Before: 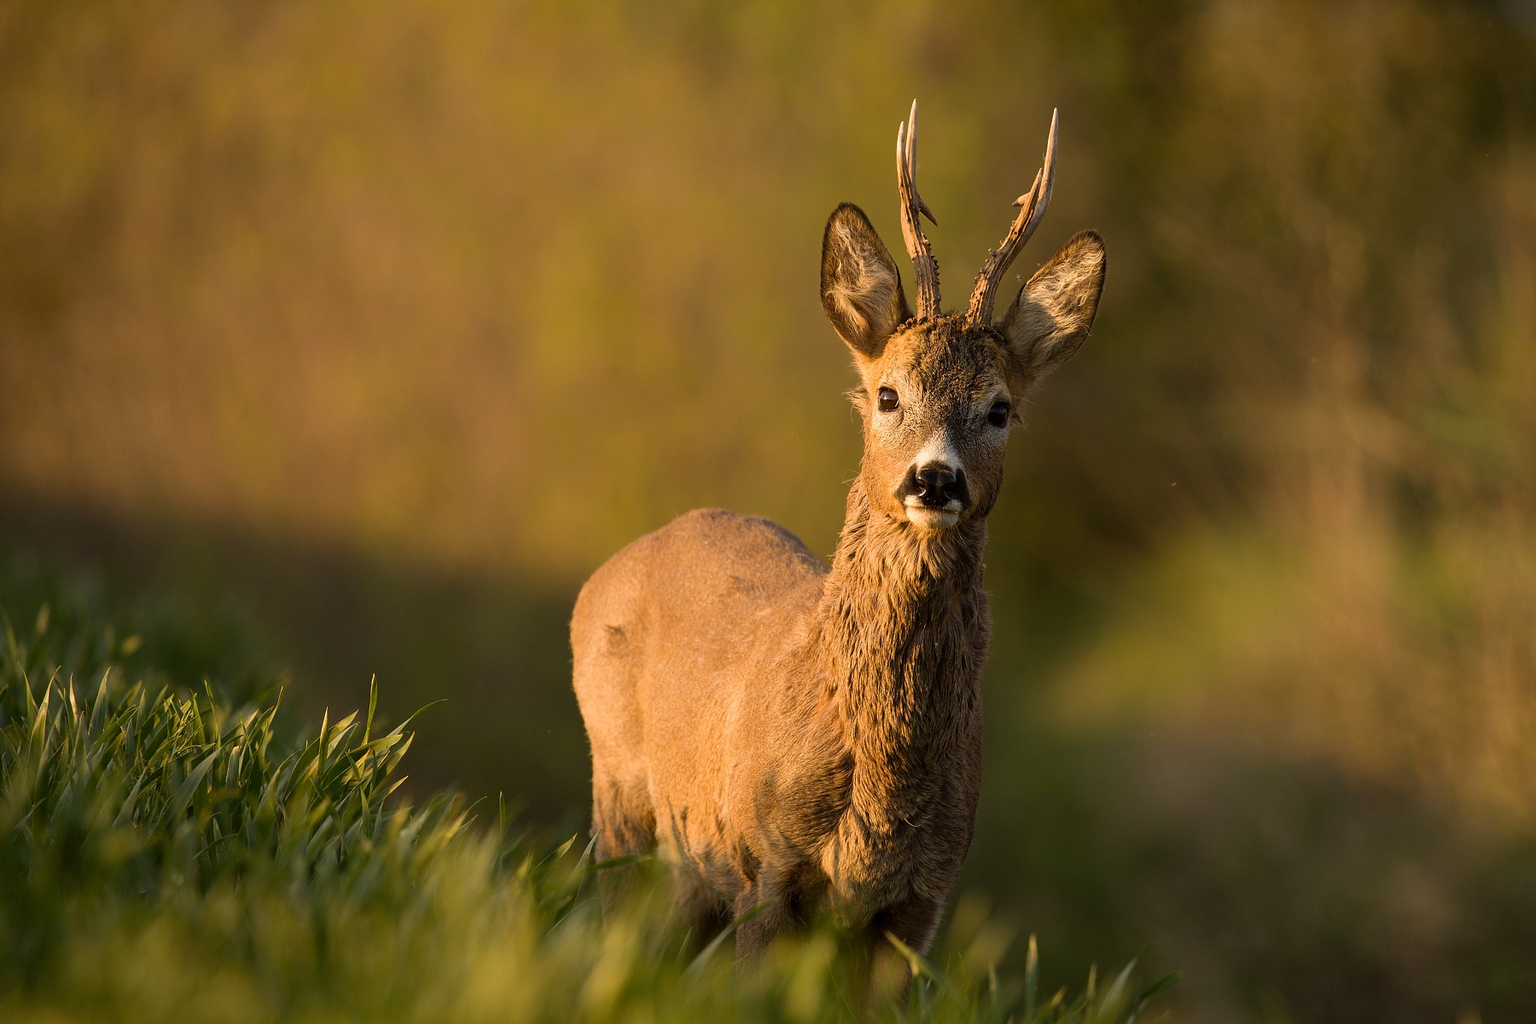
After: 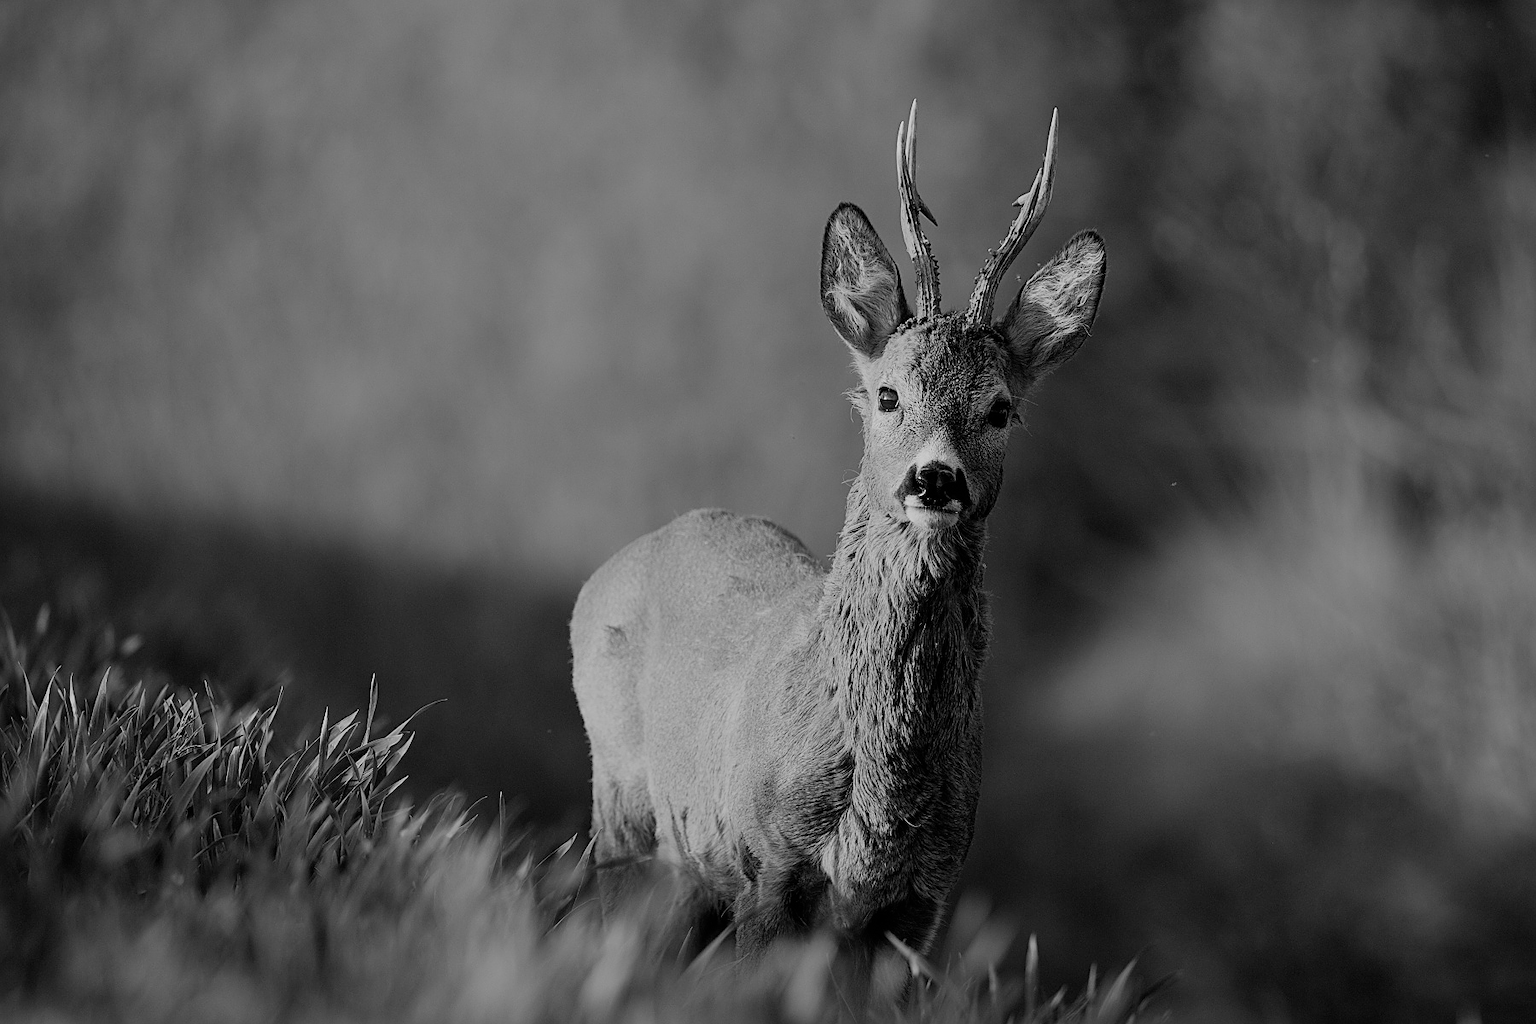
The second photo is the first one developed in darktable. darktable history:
monochrome: on, module defaults
sharpen: on, module defaults
filmic rgb: black relative exposure -9.22 EV, white relative exposure 6.77 EV, hardness 3.07, contrast 1.05
